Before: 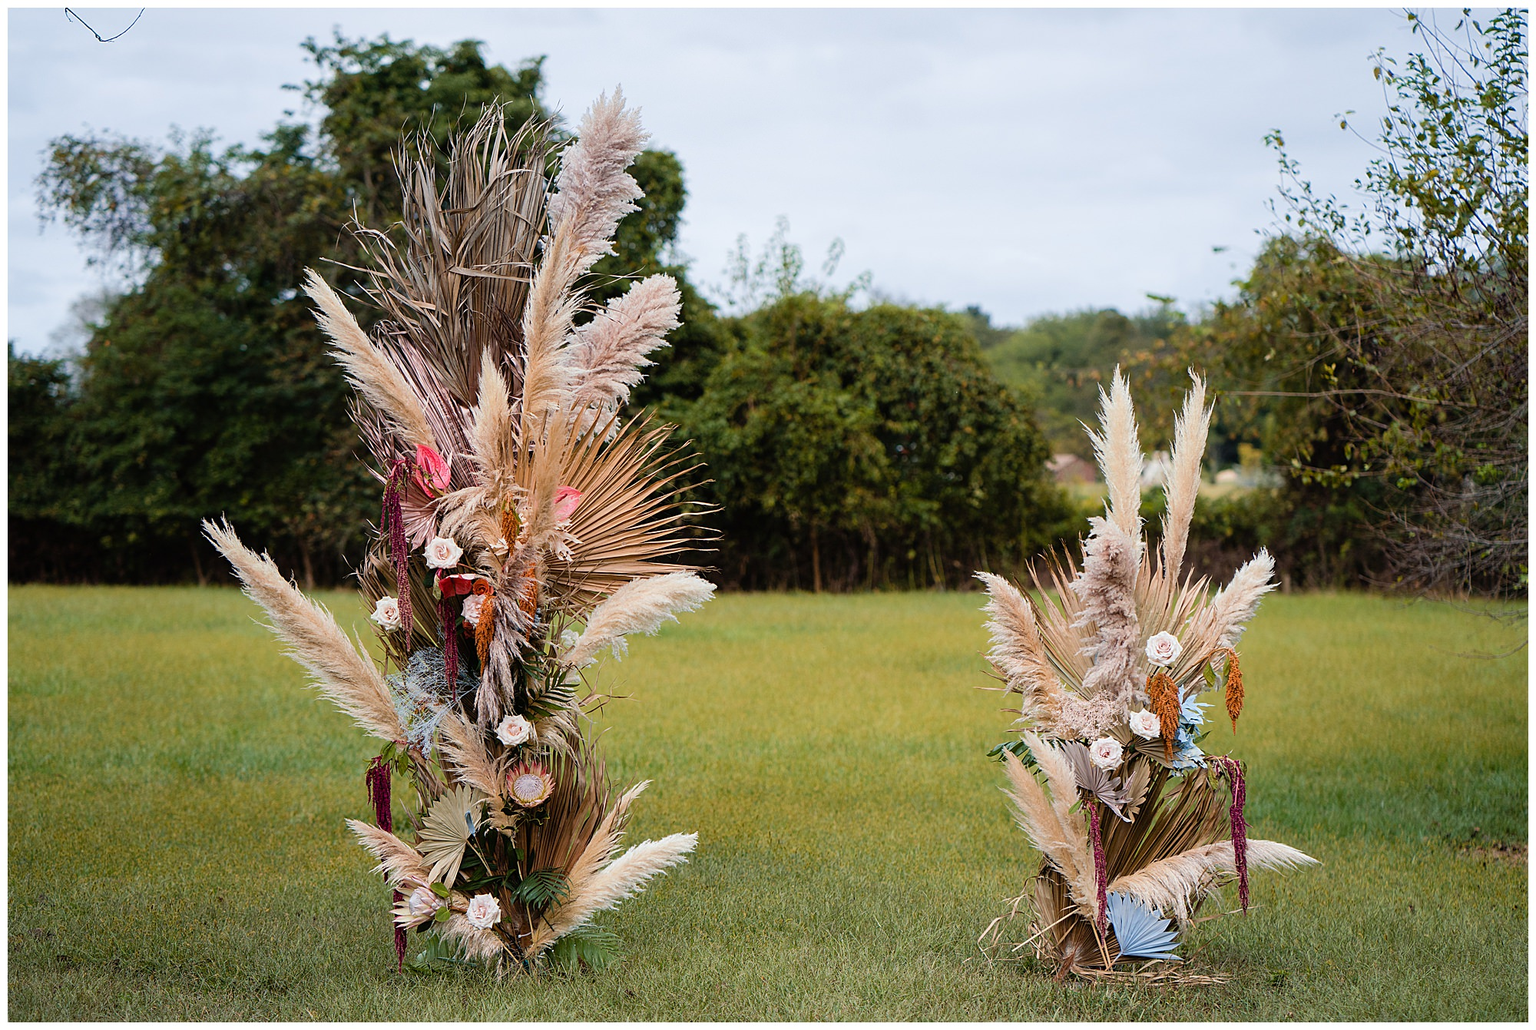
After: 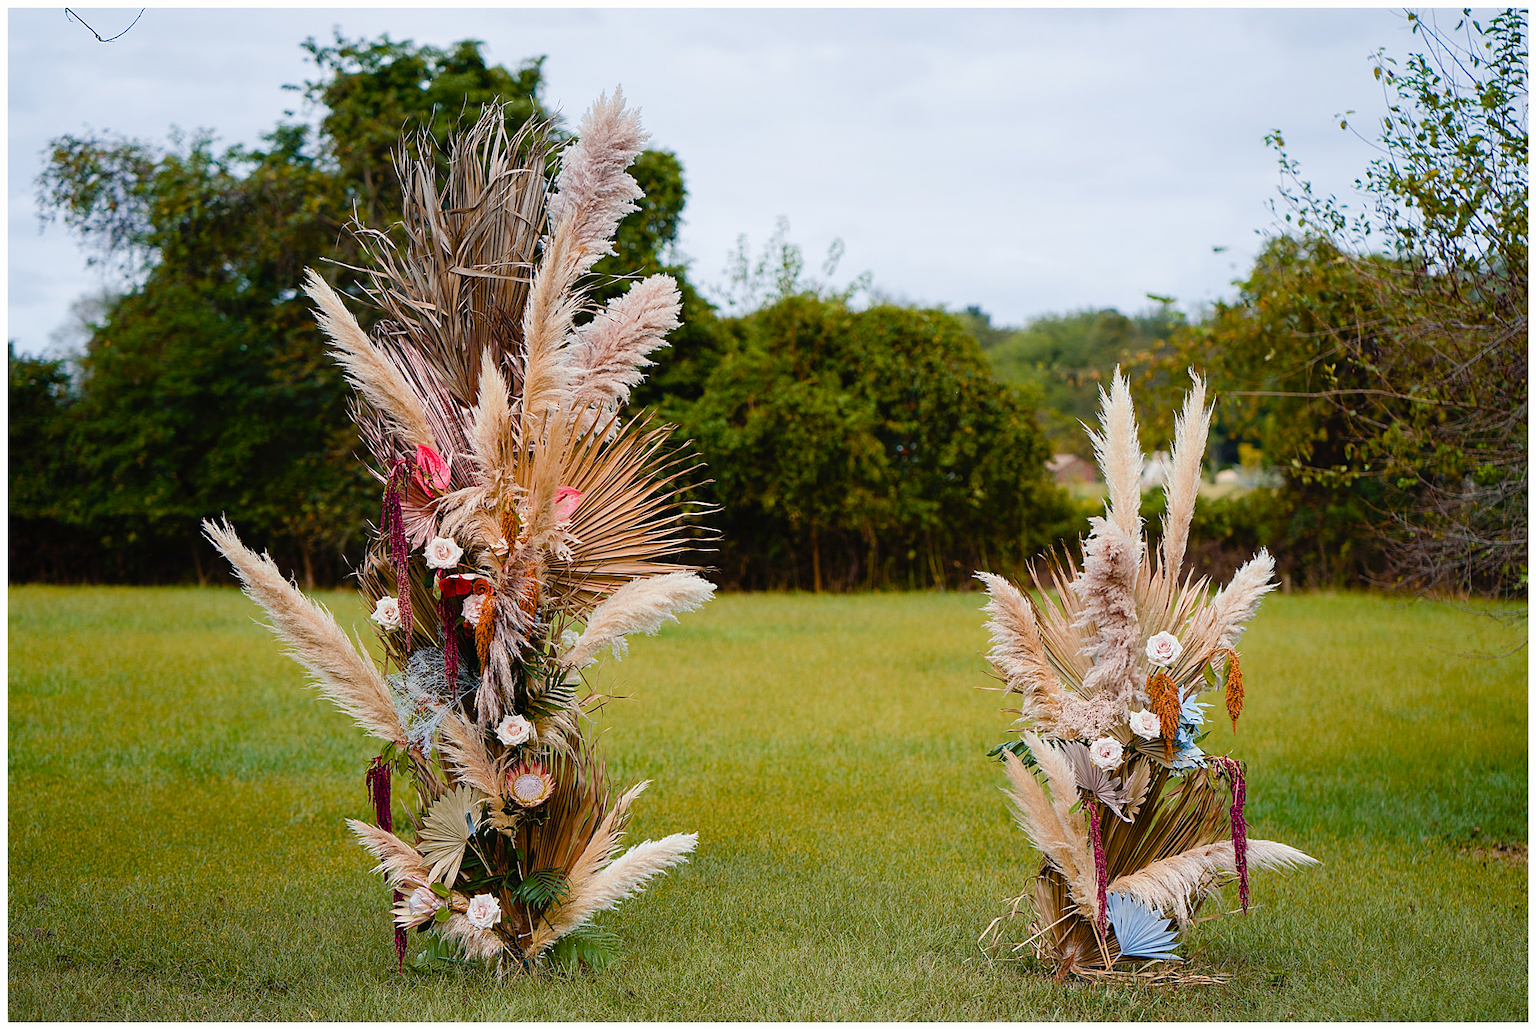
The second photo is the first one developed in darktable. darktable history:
color balance rgb: perceptual saturation grading › global saturation 20%, perceptual saturation grading › highlights -25%, perceptual saturation grading › shadows 50%
local contrast: mode bilateral grid, contrast 100, coarseness 100, detail 91%, midtone range 0.2
